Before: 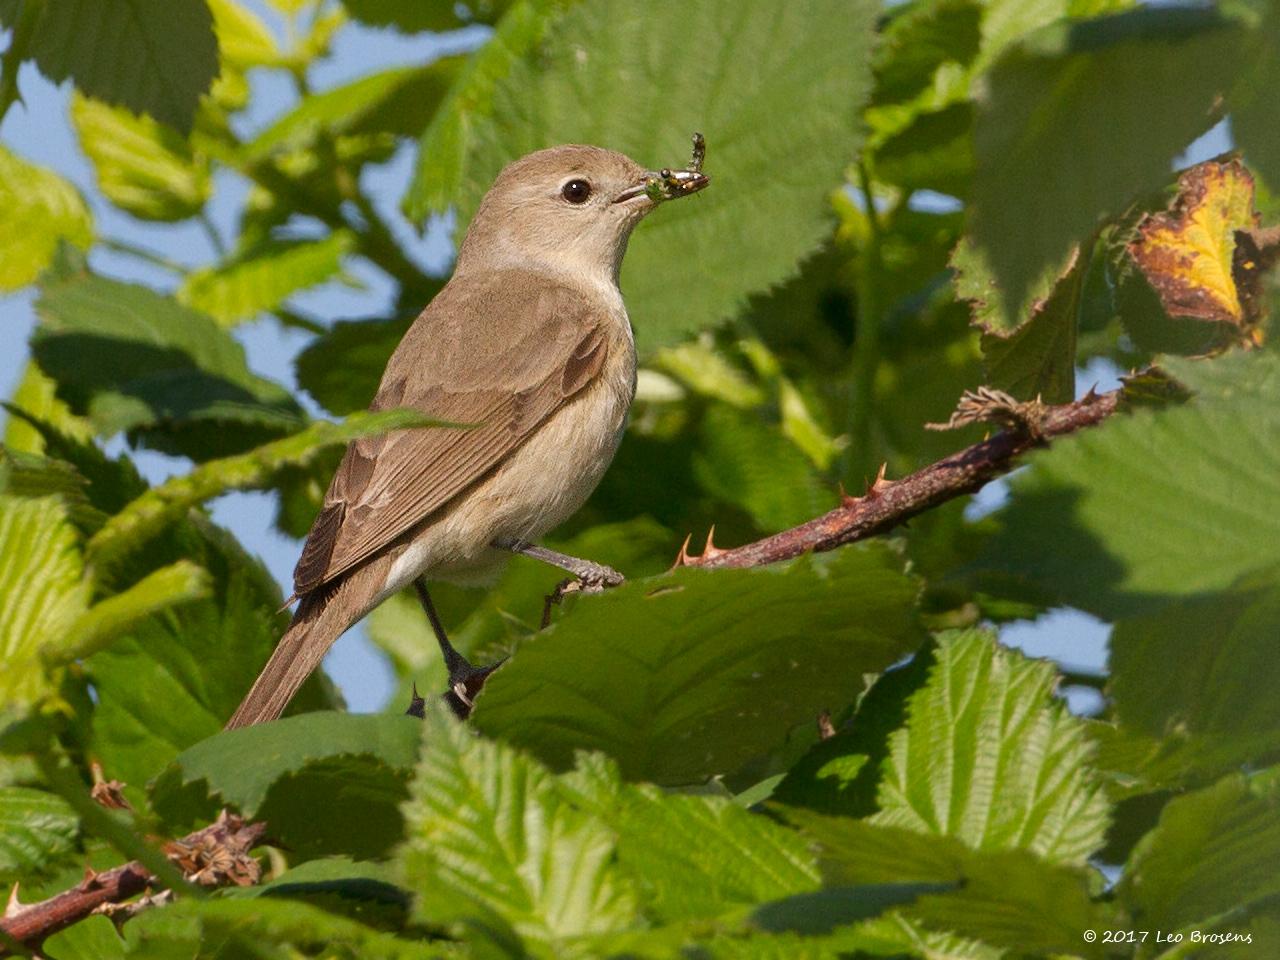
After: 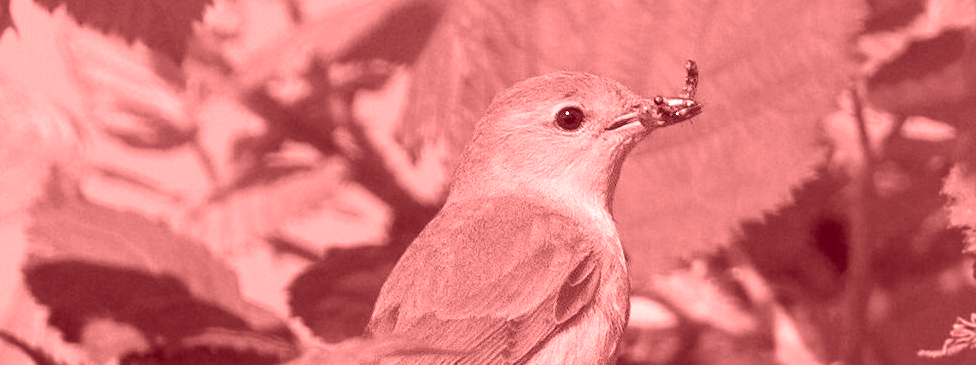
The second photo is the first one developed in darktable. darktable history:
colorize: saturation 60%, source mix 100%
crop: left 0.579%, top 7.627%, right 23.167%, bottom 54.275%
white balance: red 0.954, blue 1.079
